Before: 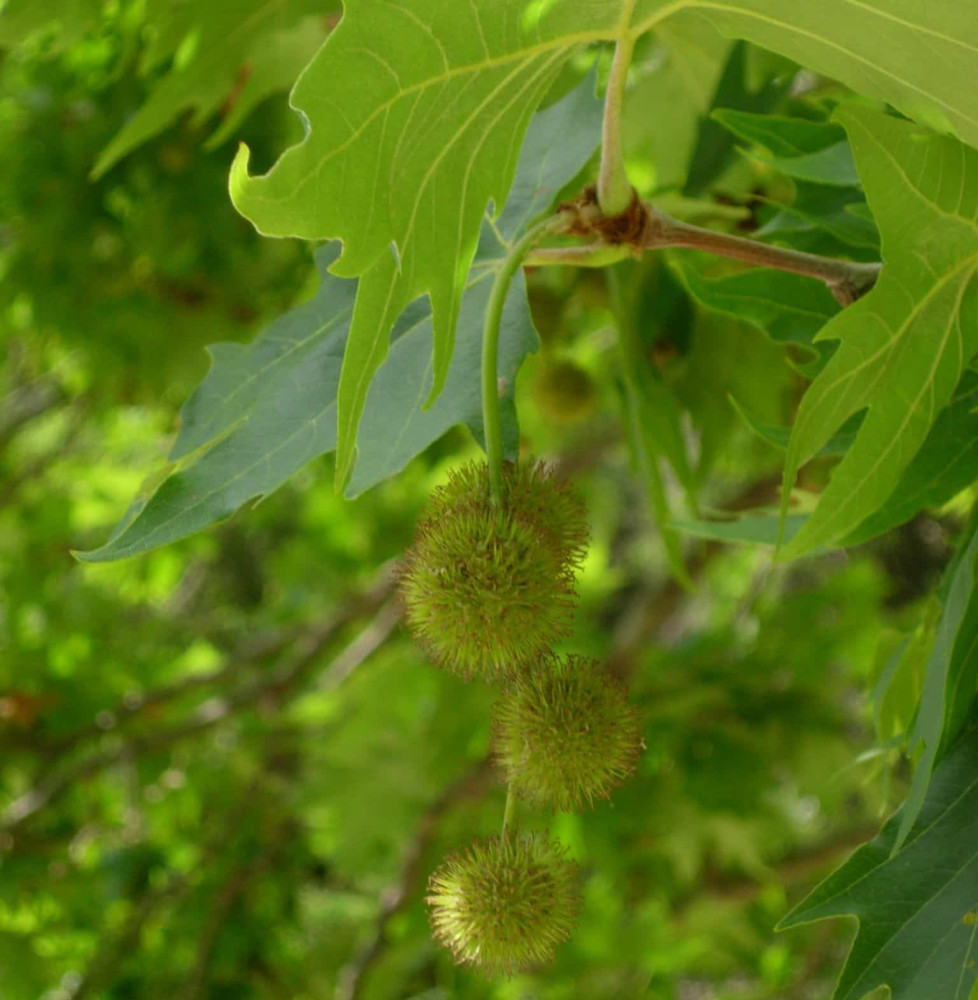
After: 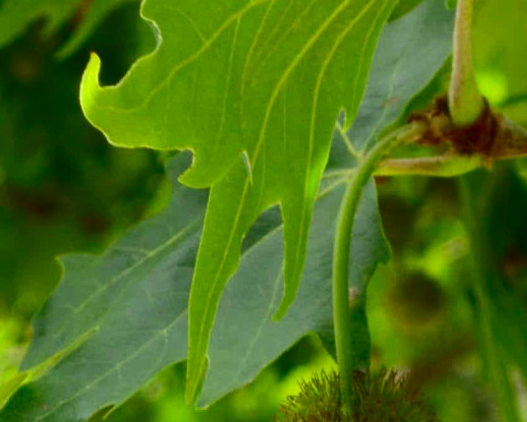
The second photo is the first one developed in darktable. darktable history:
contrast brightness saturation: contrast 0.21, brightness -0.11, saturation 0.21
crop: left 15.306%, top 9.065%, right 30.789%, bottom 48.638%
